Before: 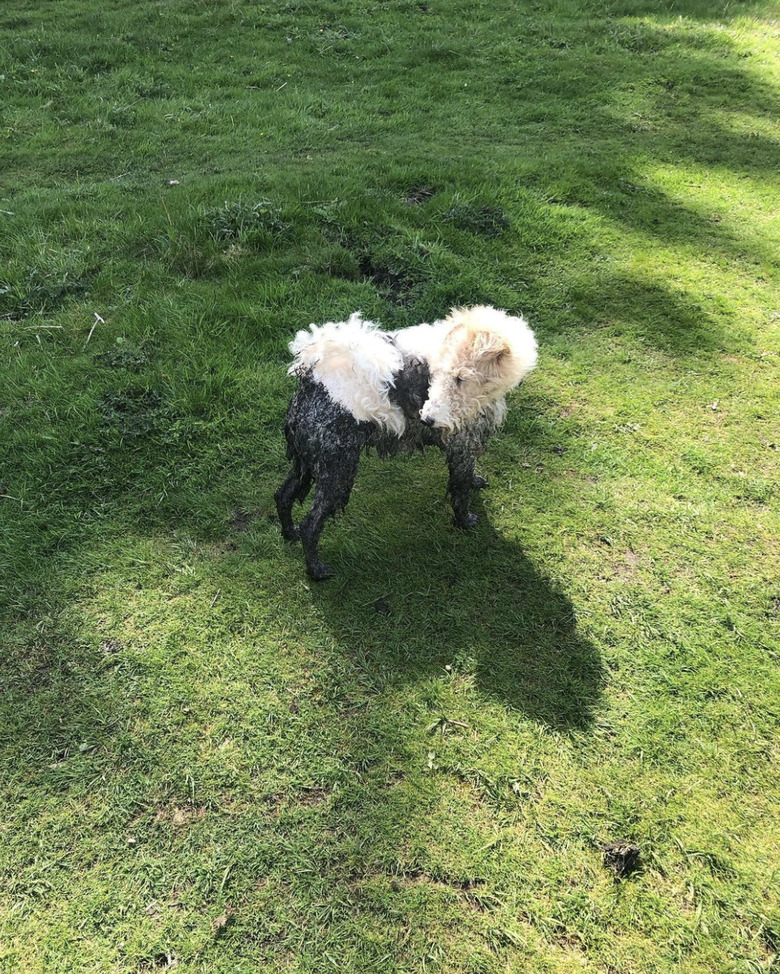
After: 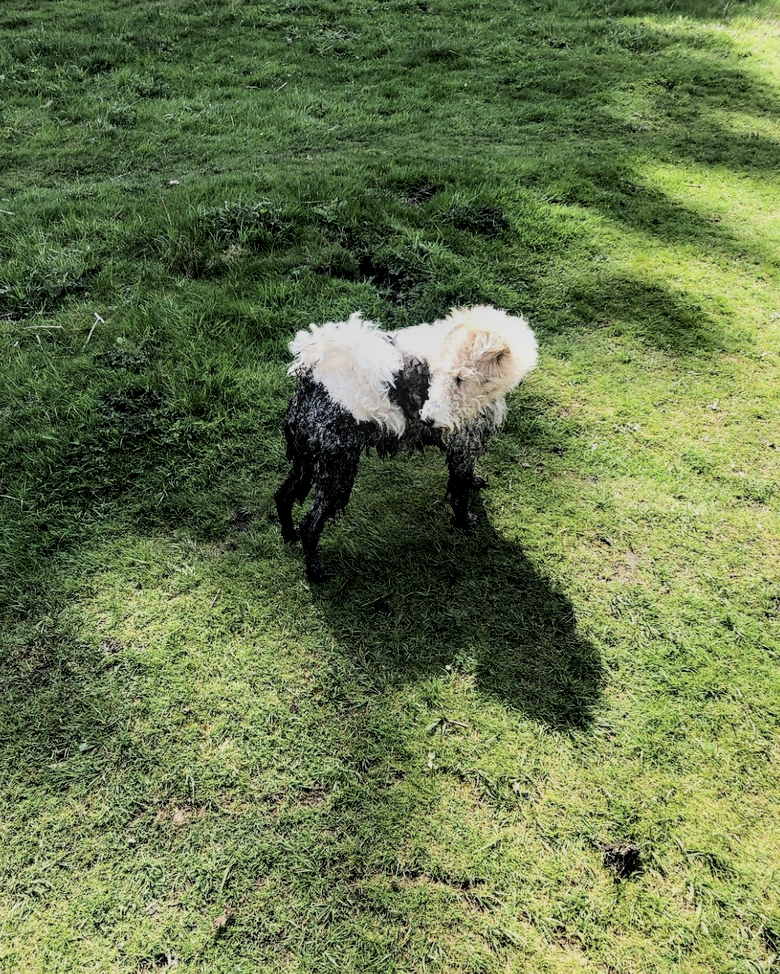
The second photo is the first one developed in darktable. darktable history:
filmic rgb: black relative exposure -5.03 EV, white relative exposure 4 EV, hardness 2.9, contrast 1.3, highlights saturation mix -28.95%
local contrast: on, module defaults
